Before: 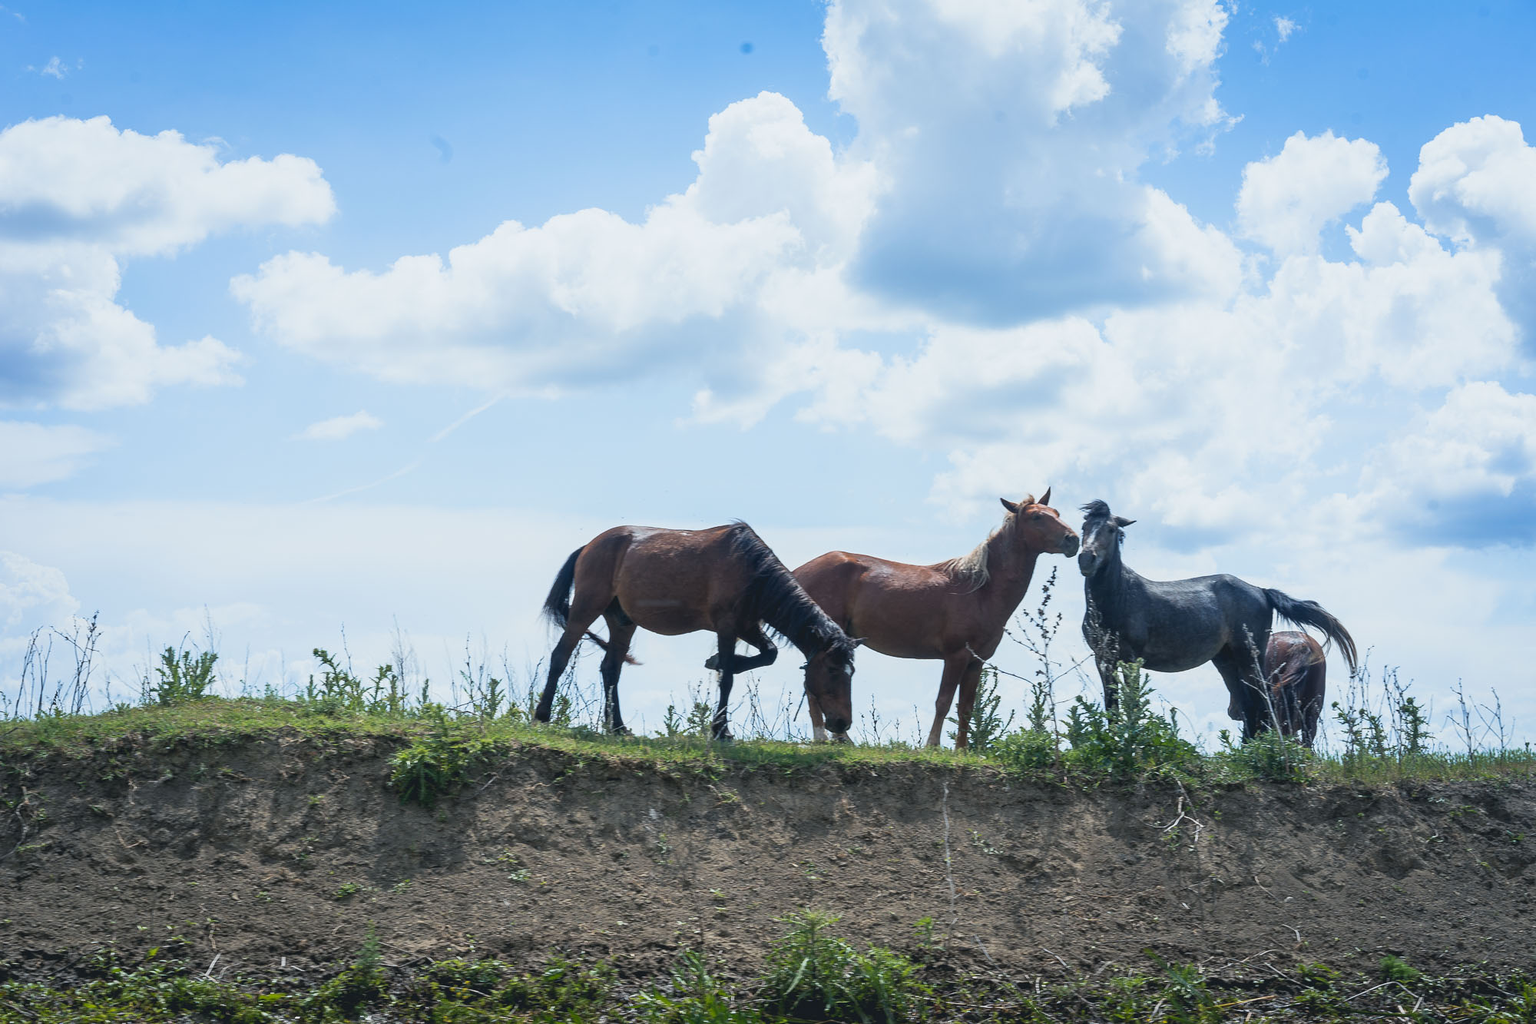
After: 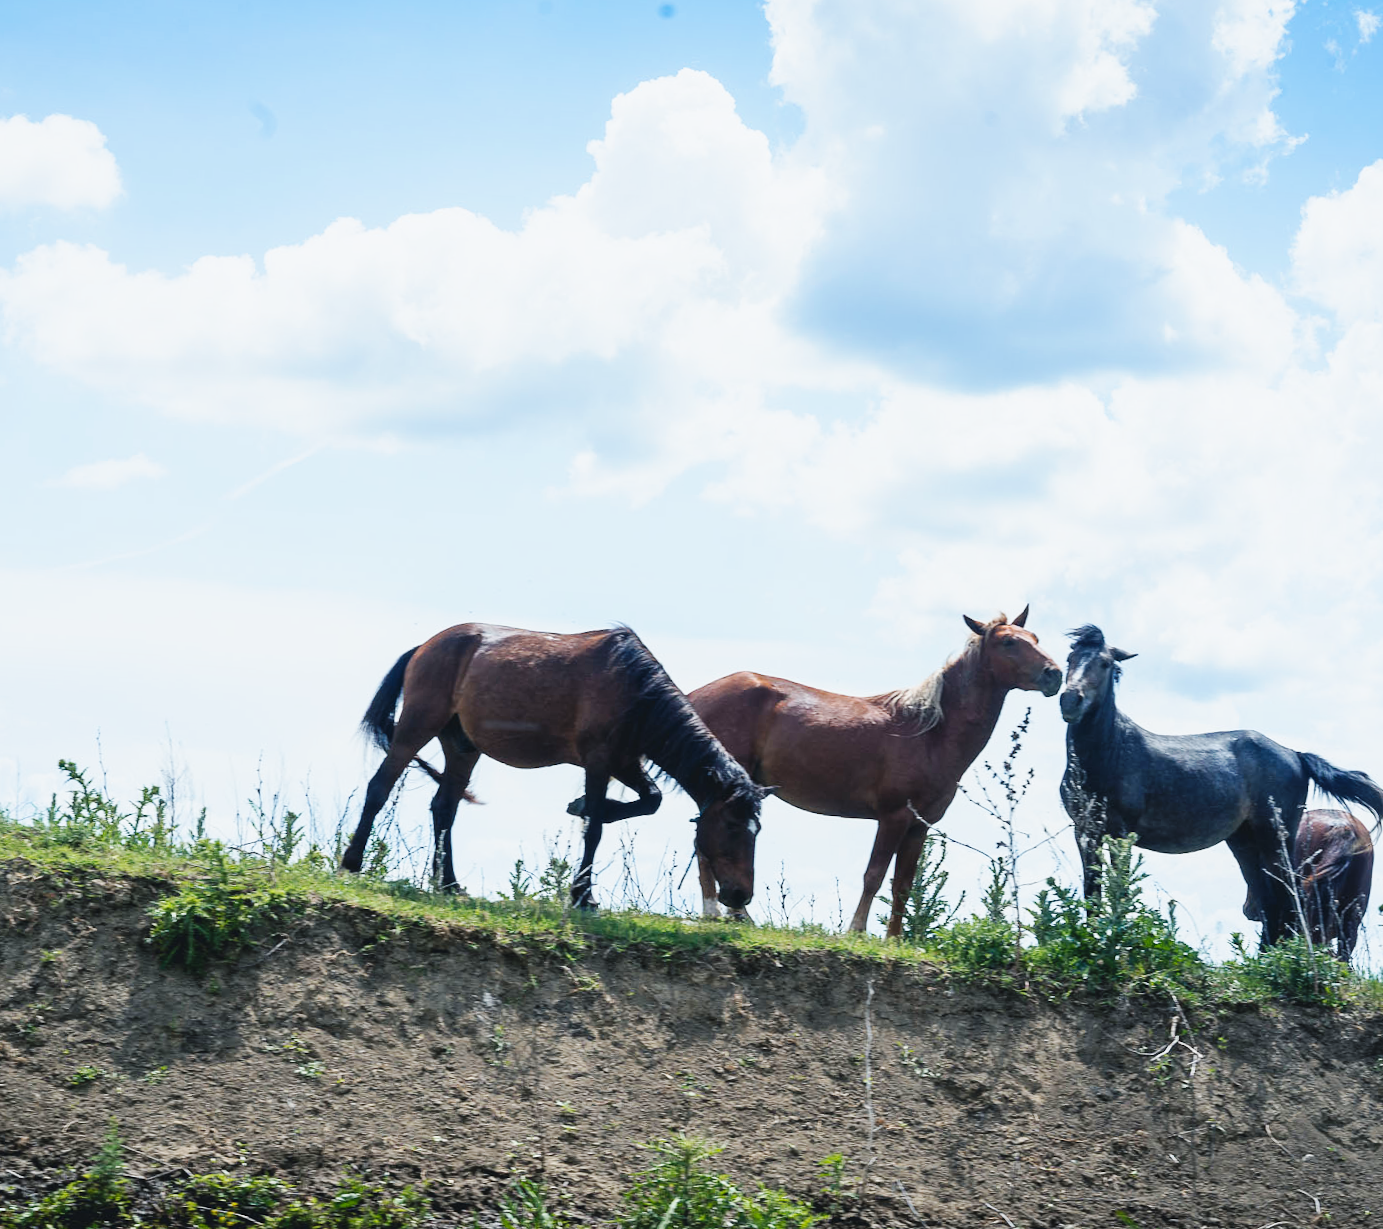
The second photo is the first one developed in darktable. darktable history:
crop and rotate: angle -3.27°, left 14.277%, top 0.028%, right 10.766%, bottom 0.028%
color balance: input saturation 99%
base curve: curves: ch0 [(0, 0) (0.032, 0.025) (0.121, 0.166) (0.206, 0.329) (0.605, 0.79) (1, 1)], preserve colors none
